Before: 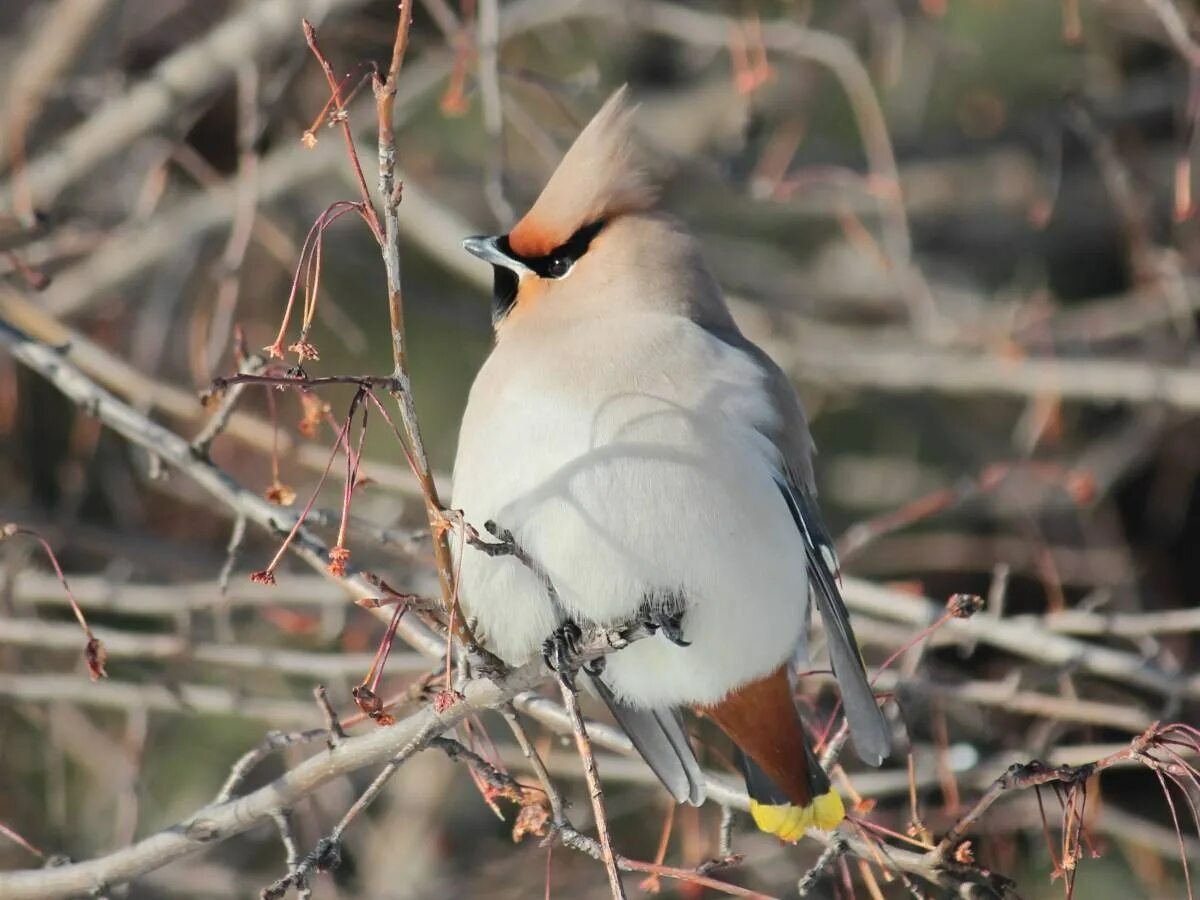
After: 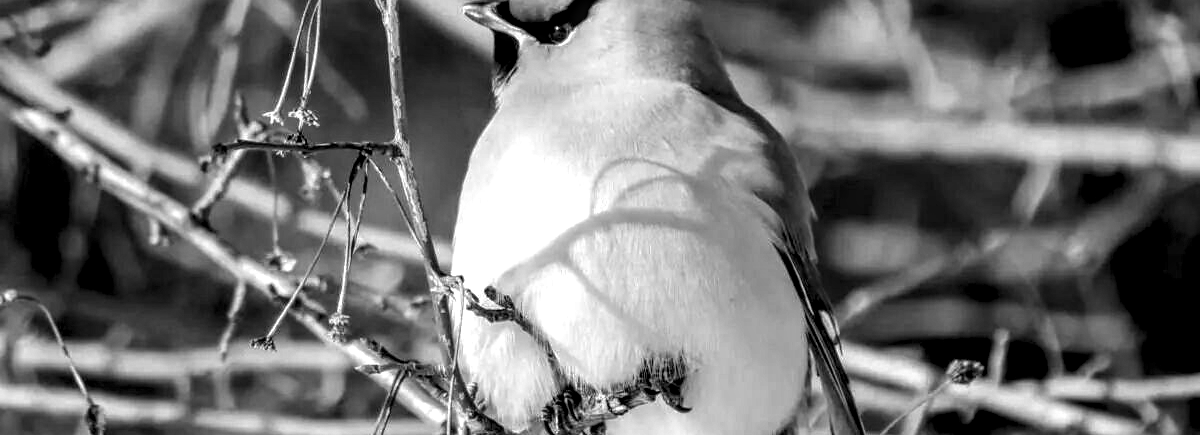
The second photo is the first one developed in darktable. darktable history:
color balance rgb: perceptual saturation grading › global saturation 10%
color balance: lift [0.991, 1, 1, 1], gamma [0.996, 1, 1, 1], input saturation 98.52%, contrast 20.34%, output saturation 103.72%
crop and rotate: top 26.056%, bottom 25.543%
local contrast: highlights 12%, shadows 38%, detail 183%, midtone range 0.471
monochrome: a 30.25, b 92.03
